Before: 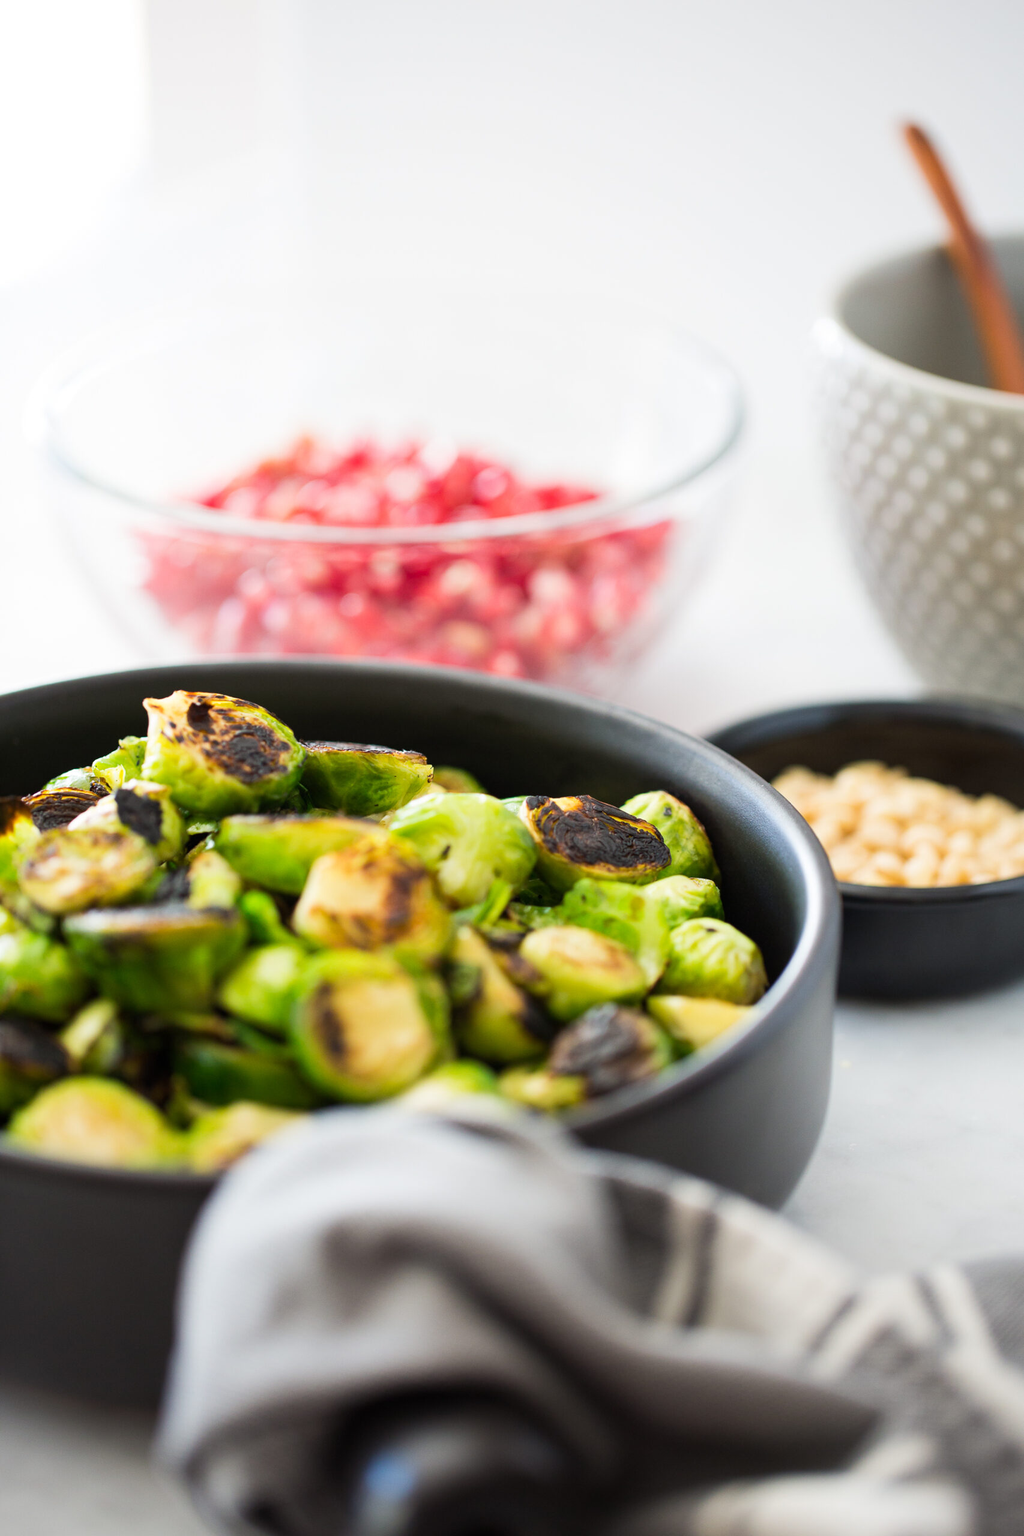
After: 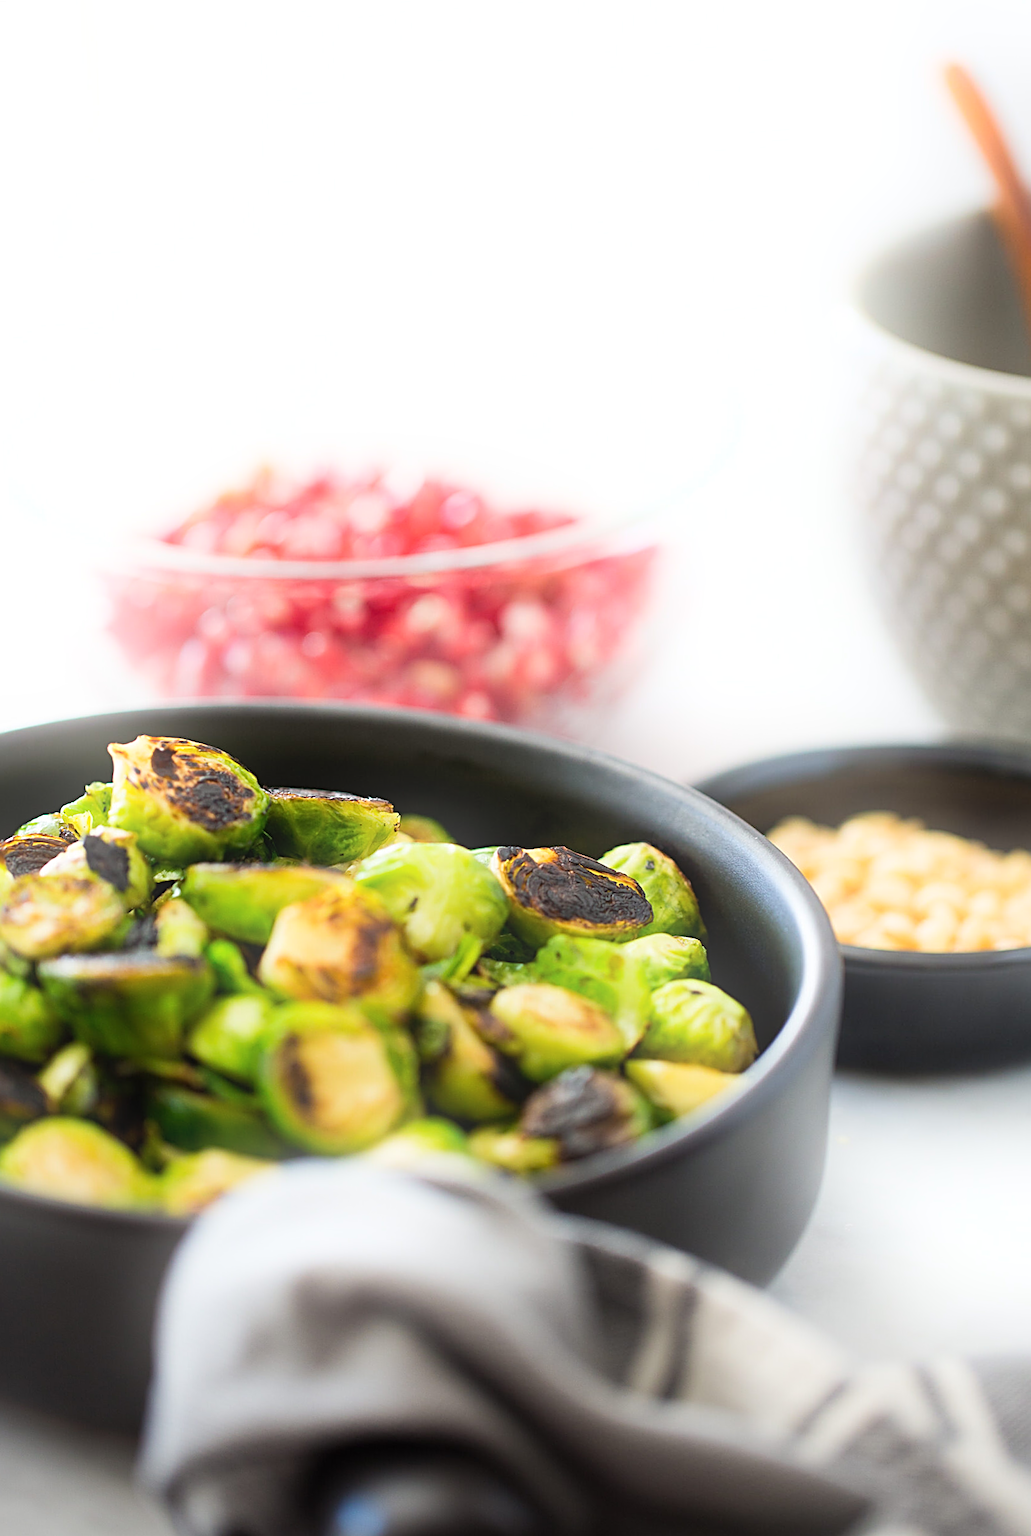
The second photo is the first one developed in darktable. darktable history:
rotate and perspective: rotation 0.062°, lens shift (vertical) 0.115, lens shift (horizontal) -0.133, crop left 0.047, crop right 0.94, crop top 0.061, crop bottom 0.94
sharpen: radius 2.584, amount 0.688
bloom: size 16%, threshold 98%, strength 20%
